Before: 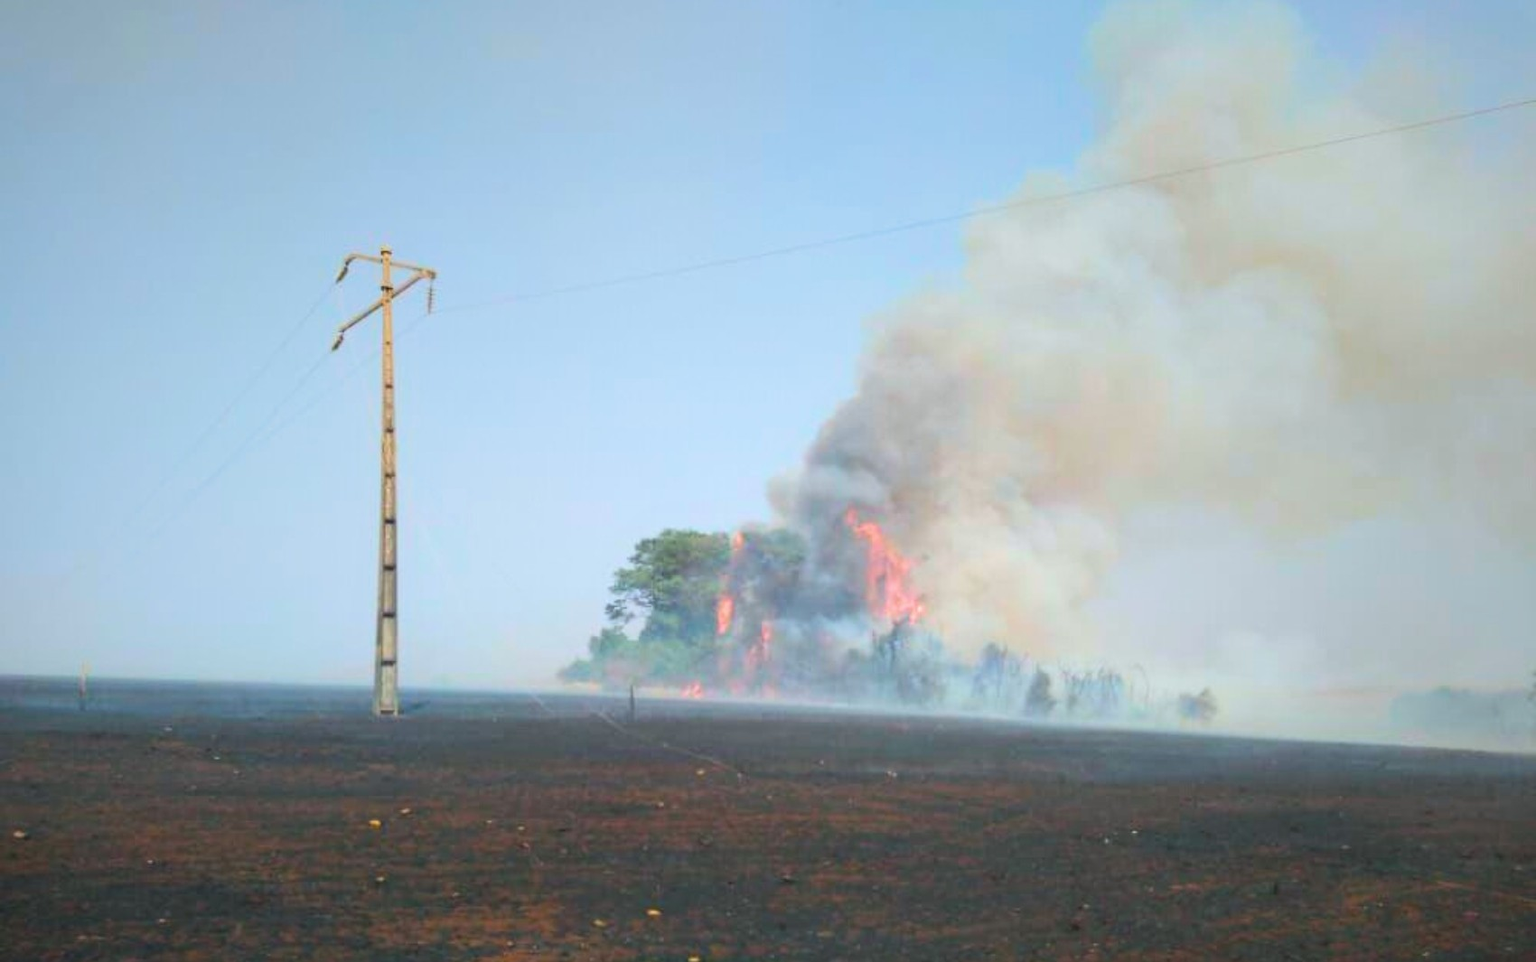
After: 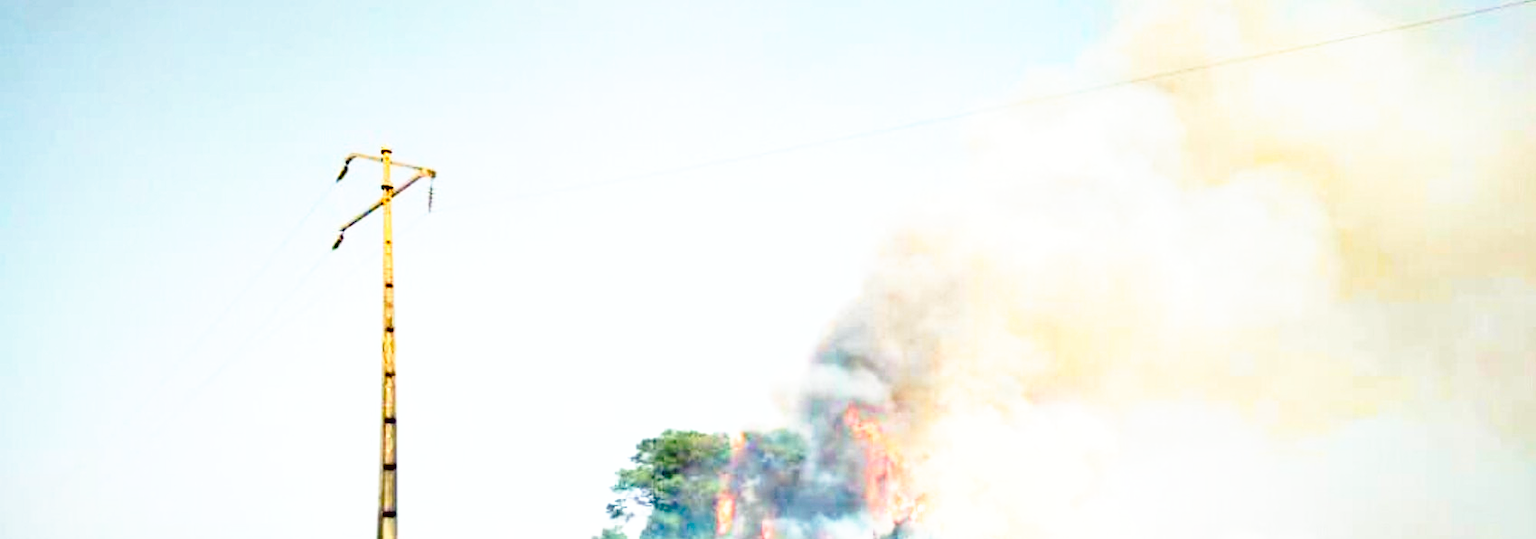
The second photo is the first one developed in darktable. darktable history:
color balance rgb: shadows lift › chroma 3%, shadows lift › hue 280.8°, power › hue 330°, highlights gain › chroma 3%, highlights gain › hue 75.6°, global offset › luminance 2%, perceptual saturation grading › global saturation 20%, perceptual saturation grading › highlights -25%, perceptual saturation grading › shadows 50%, global vibrance 20.33%
shadows and highlights: low approximation 0.01, soften with gaussian
crop and rotate: top 10.605%, bottom 33.274%
haze removal: compatibility mode true, adaptive false
exposure: black level correction -0.005, exposure 0.622 EV, compensate highlight preservation false
tone curve: curves: ch0 [(0, 0) (0.003, 0.156) (0.011, 0.156) (0.025, 0.161) (0.044, 0.161) (0.069, 0.161) (0.1, 0.166) (0.136, 0.168) (0.177, 0.179) (0.224, 0.202) (0.277, 0.241) (0.335, 0.296) (0.399, 0.378) (0.468, 0.484) (0.543, 0.604) (0.623, 0.728) (0.709, 0.822) (0.801, 0.918) (0.898, 0.98) (1, 1)], preserve colors none
